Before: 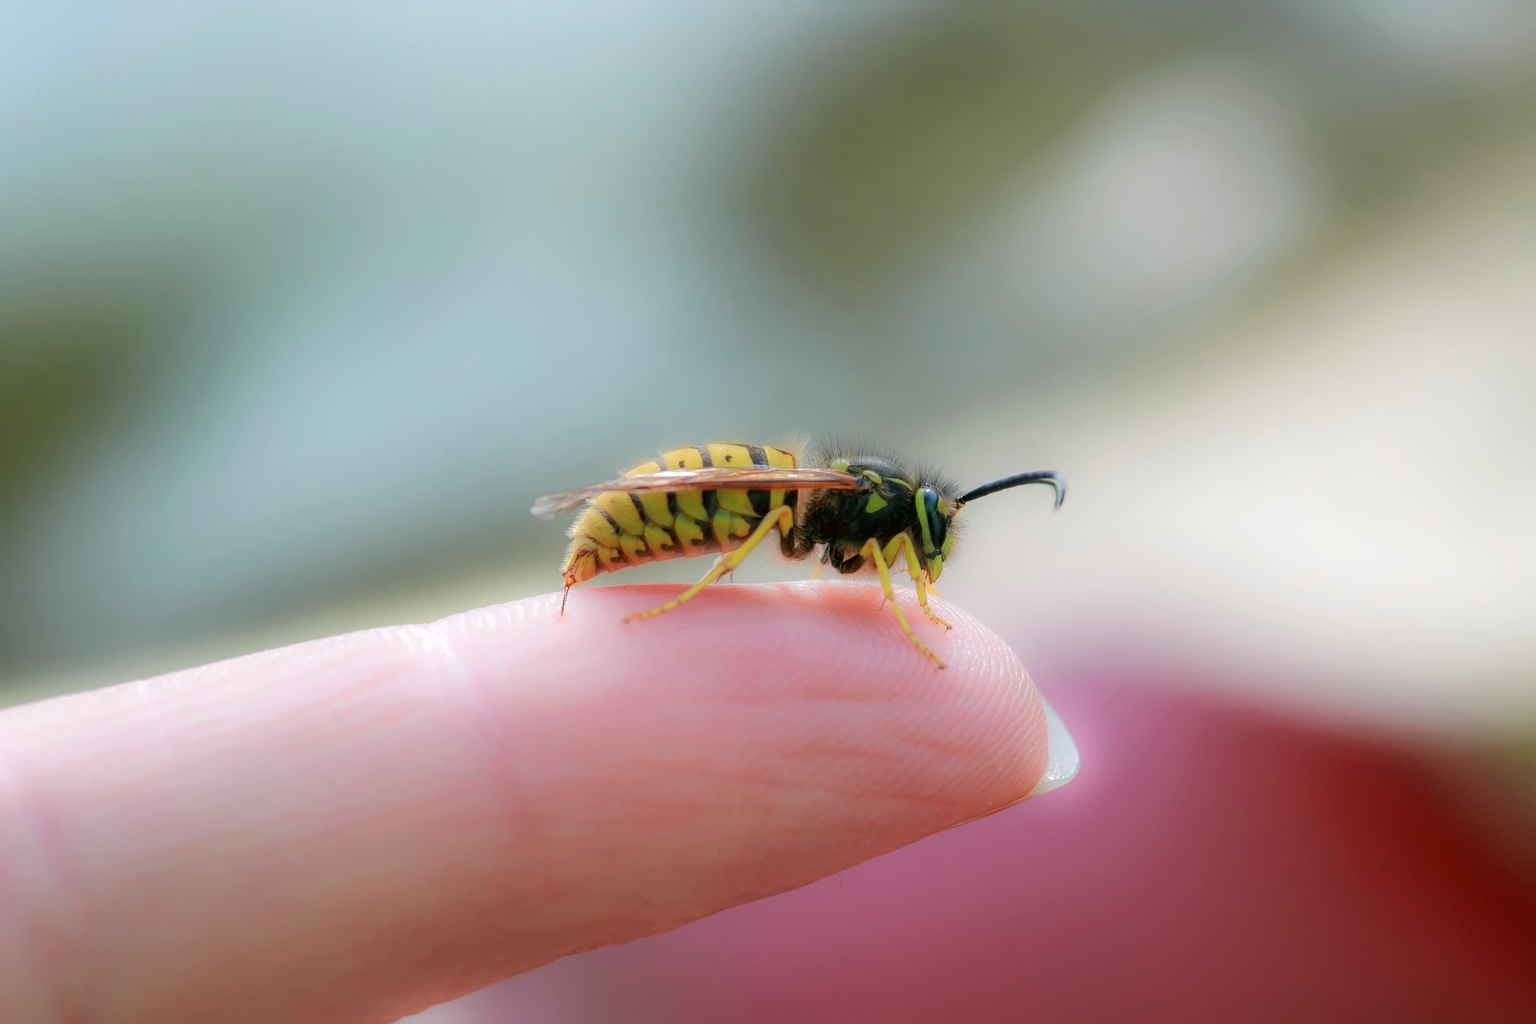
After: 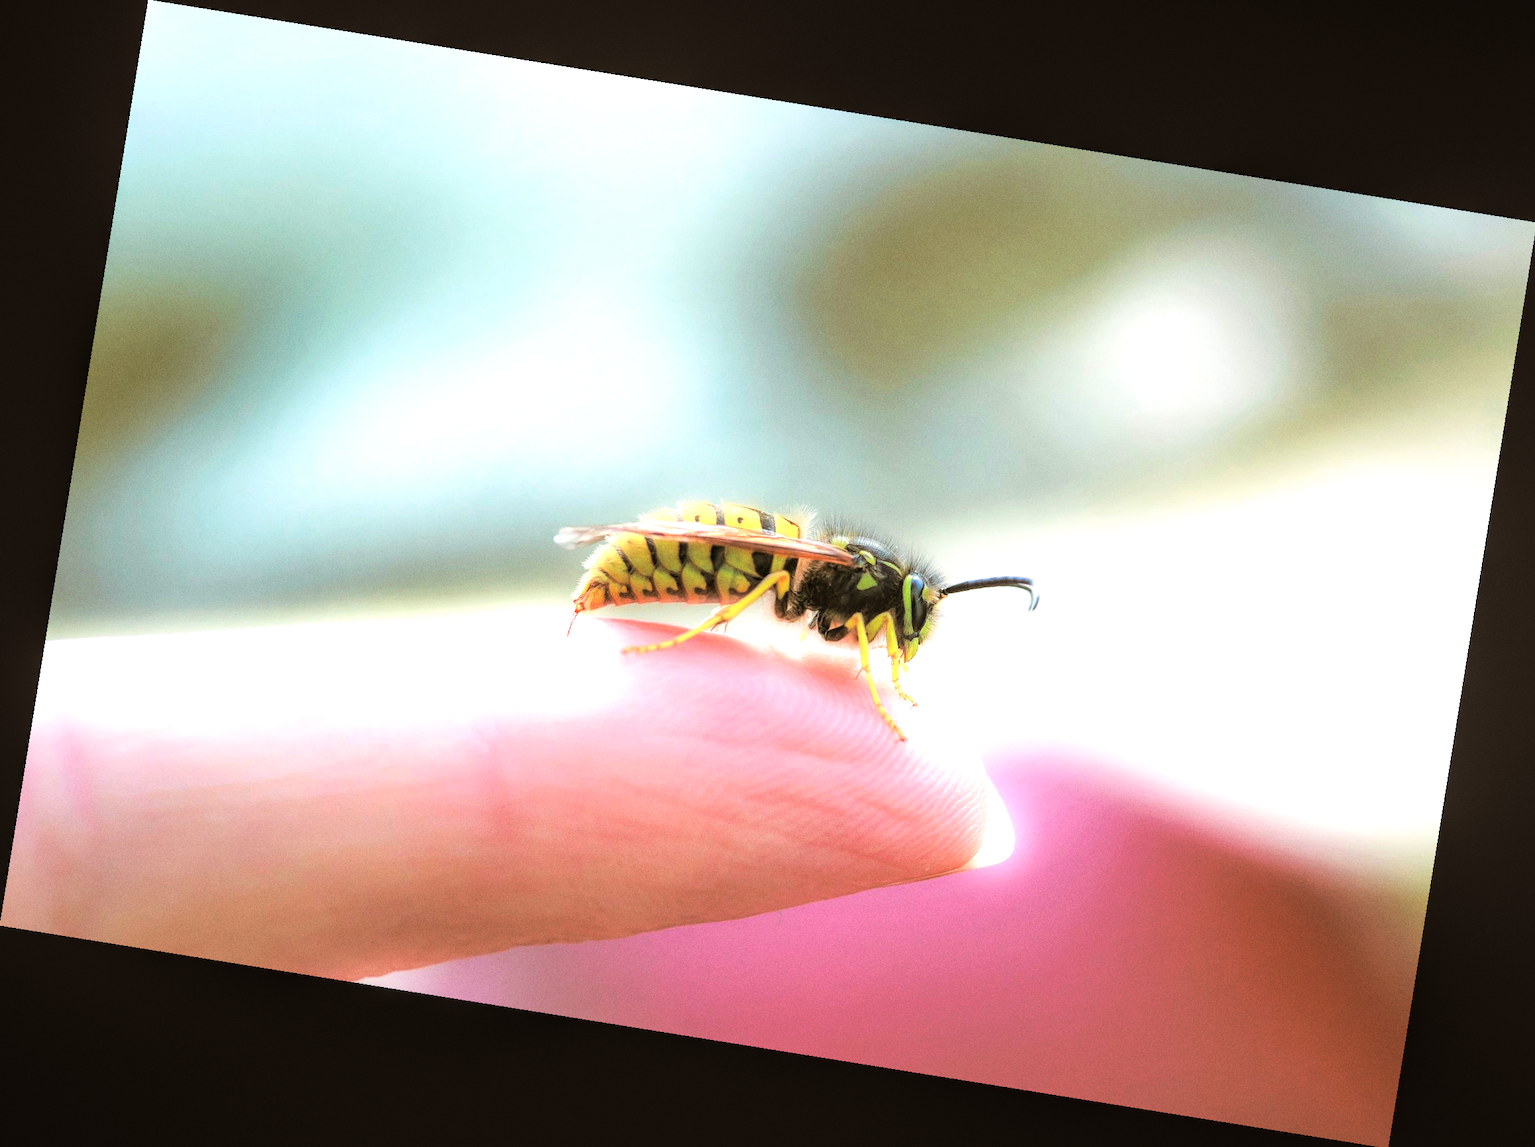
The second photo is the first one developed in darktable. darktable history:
velvia: strength 15%
grain: coarseness 0.09 ISO
rotate and perspective: rotation 9.12°, automatic cropping off
split-toning: shadows › hue 32.4°, shadows › saturation 0.51, highlights › hue 180°, highlights › saturation 0, balance -60.17, compress 55.19%
local contrast: on, module defaults
exposure: black level correction 0, exposure 1.2 EV, compensate exposure bias true, compensate highlight preservation false
